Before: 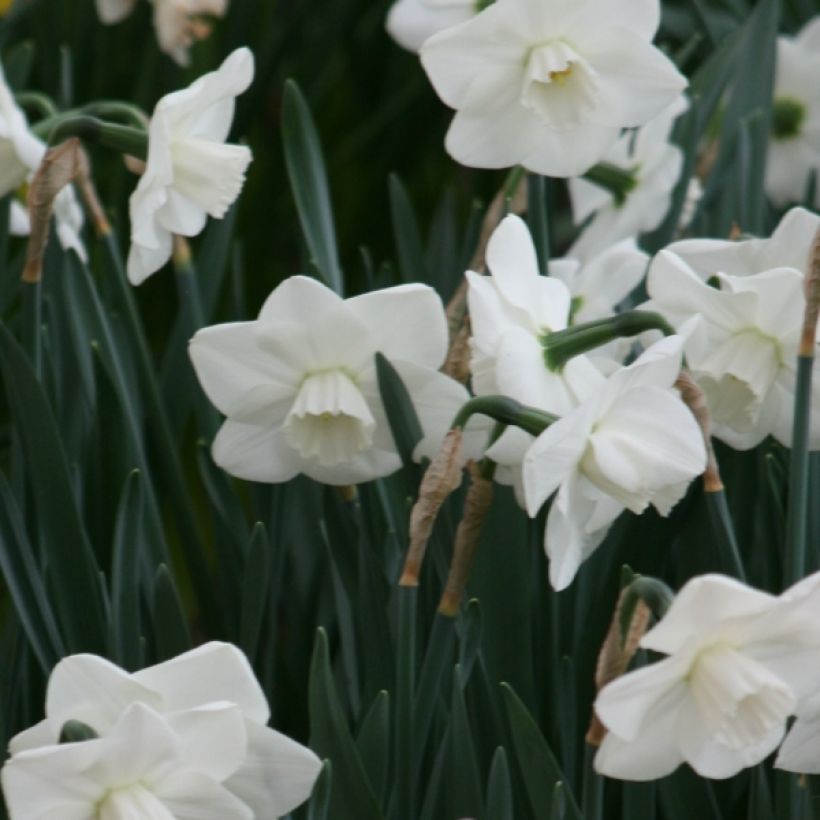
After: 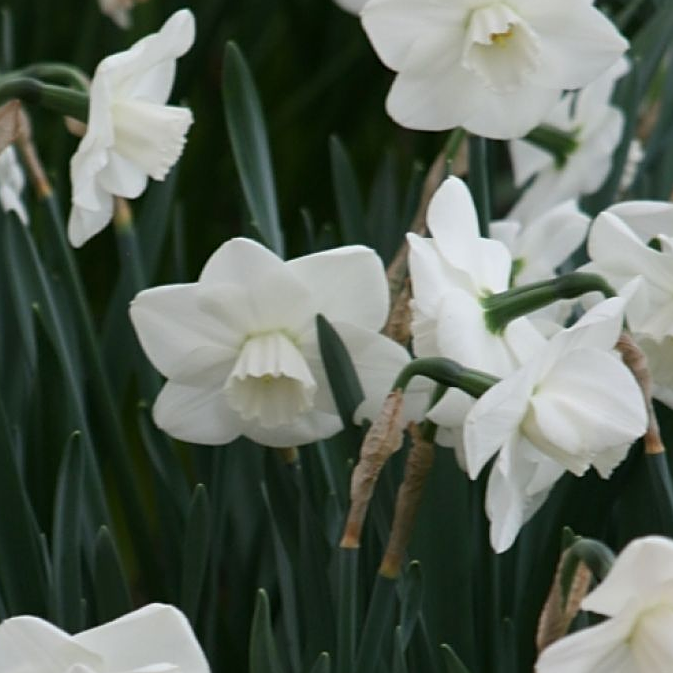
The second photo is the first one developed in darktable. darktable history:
sharpen: on, module defaults
crop and rotate: left 7.311%, top 4.637%, right 10.552%, bottom 13.193%
